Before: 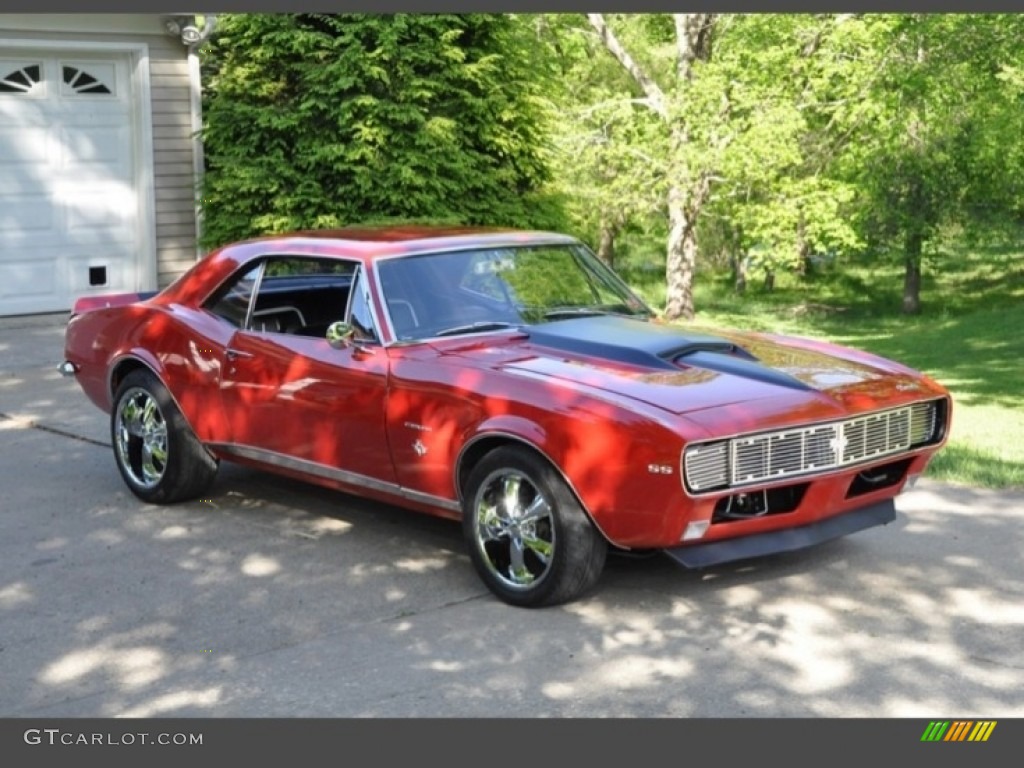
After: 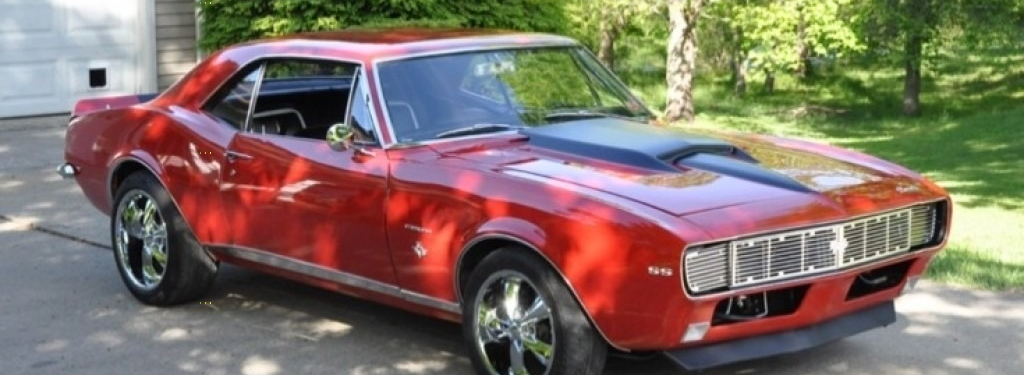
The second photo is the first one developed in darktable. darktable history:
shadows and highlights: shadows 1.67, highlights 39.11, highlights color adjustment 53.56%
crop and rotate: top 25.841%, bottom 25.296%
